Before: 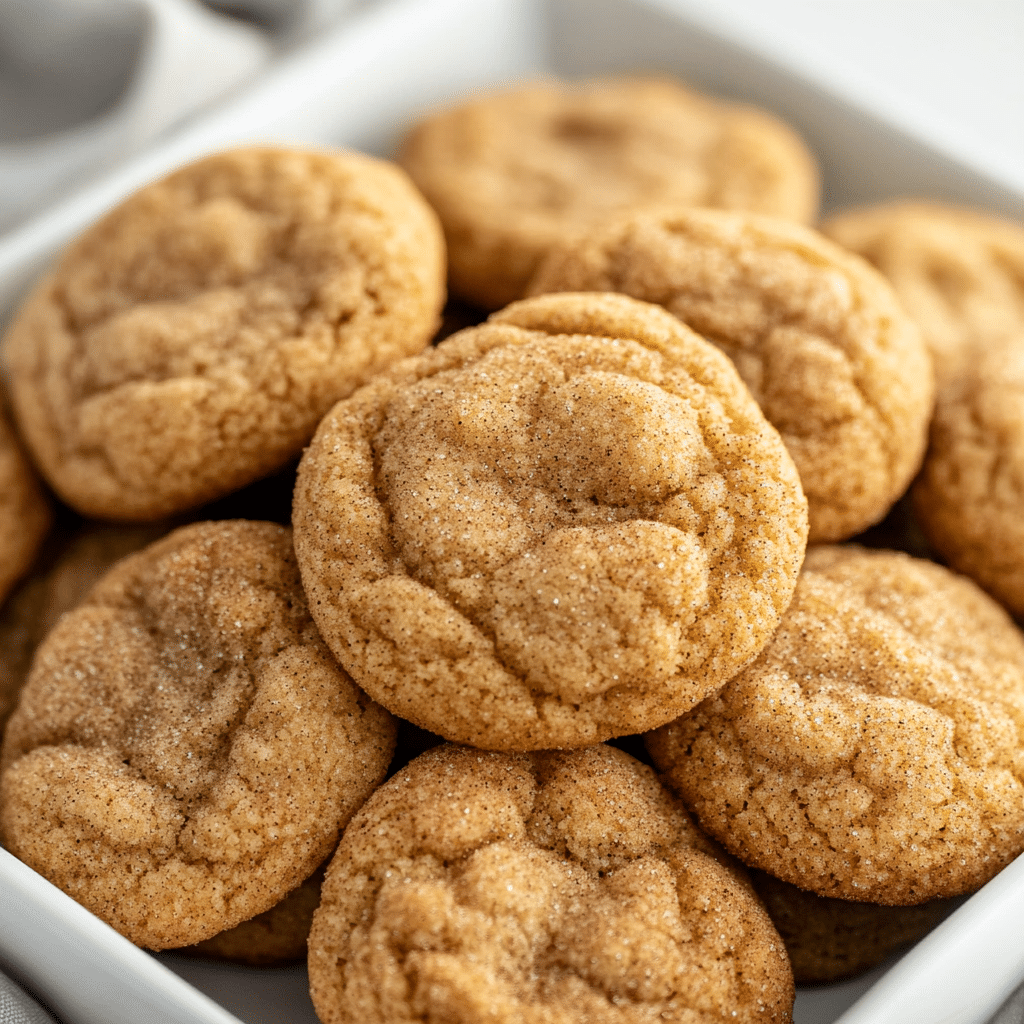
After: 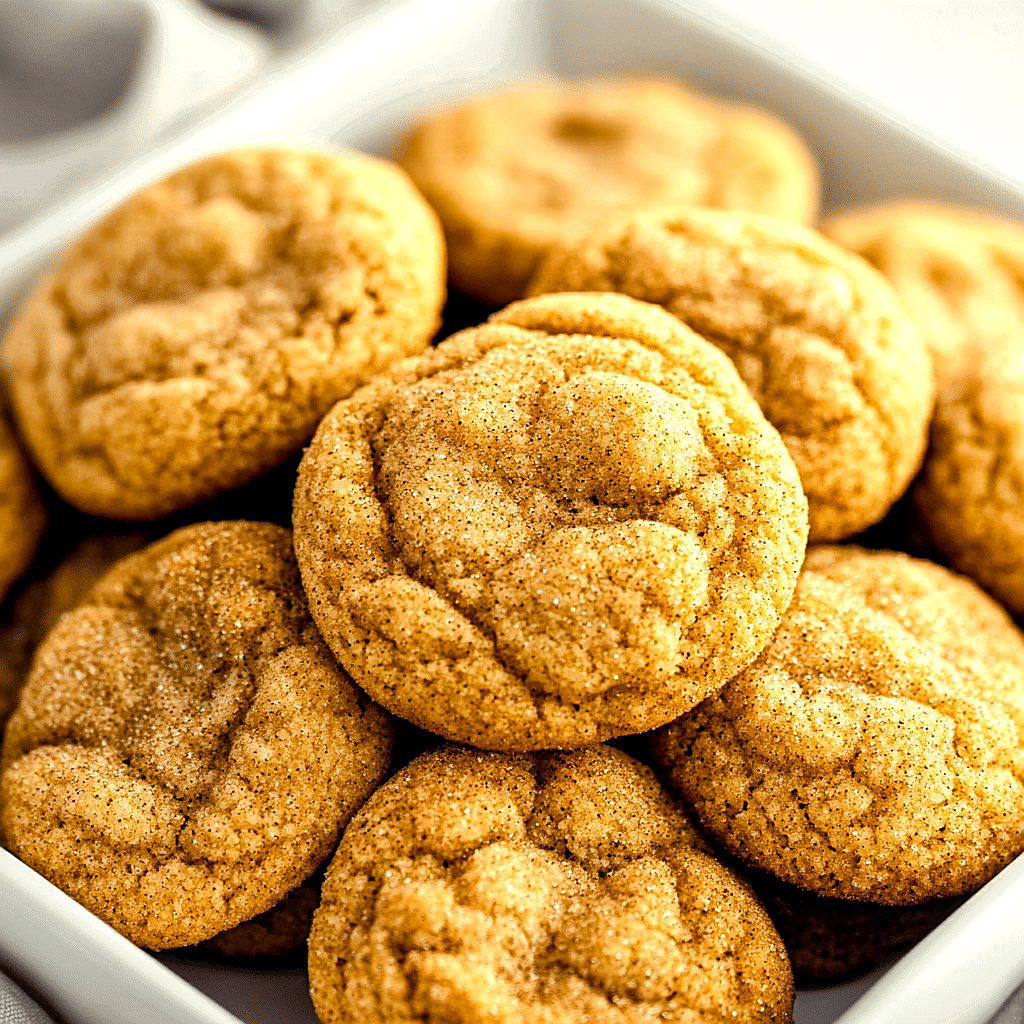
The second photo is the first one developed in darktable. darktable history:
color zones: curves: ch0 [(0.25, 0.5) (0.347, 0.092) (0.75, 0.5)]; ch1 [(0.25, 0.5) (0.33, 0.51) (0.75, 0.5)]
color balance rgb: shadows lift › luminance -21.66%, shadows lift › chroma 6.57%, shadows lift › hue 270°, power › chroma 0.68%, power › hue 60°, highlights gain › luminance 6.08%, highlights gain › chroma 1.33%, highlights gain › hue 90°, global offset › luminance -0.87%, perceptual saturation grading › global saturation 26.86%, perceptual saturation grading › highlights -28.39%, perceptual saturation grading › mid-tones 15.22%, perceptual saturation grading › shadows 33.98%, perceptual brilliance grading › highlights 10%, perceptual brilliance grading › mid-tones 5%
sharpen: on, module defaults
rotate and perspective: automatic cropping original format, crop left 0, crop top 0
